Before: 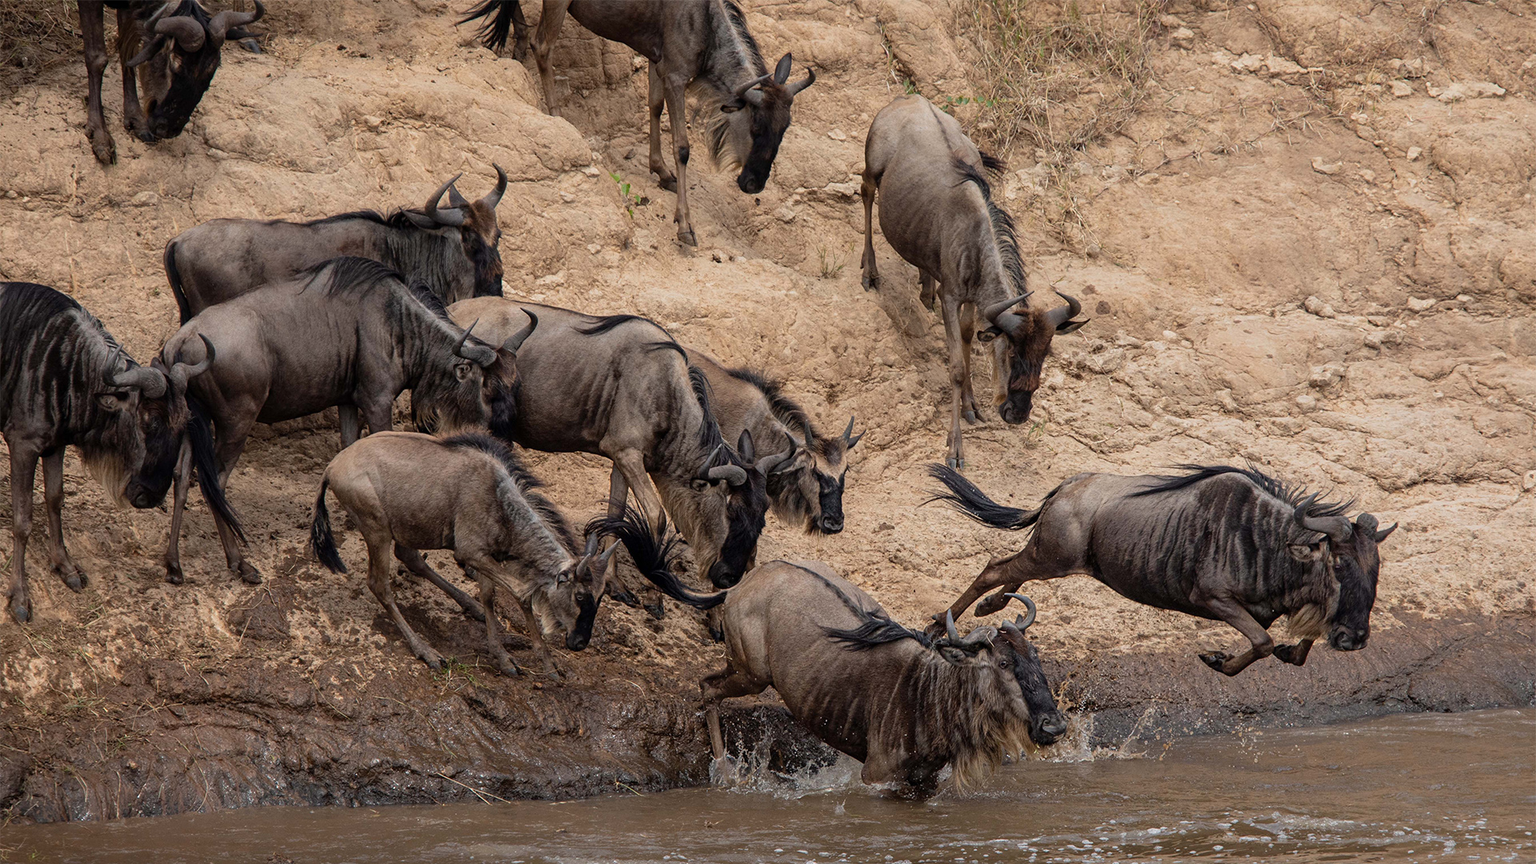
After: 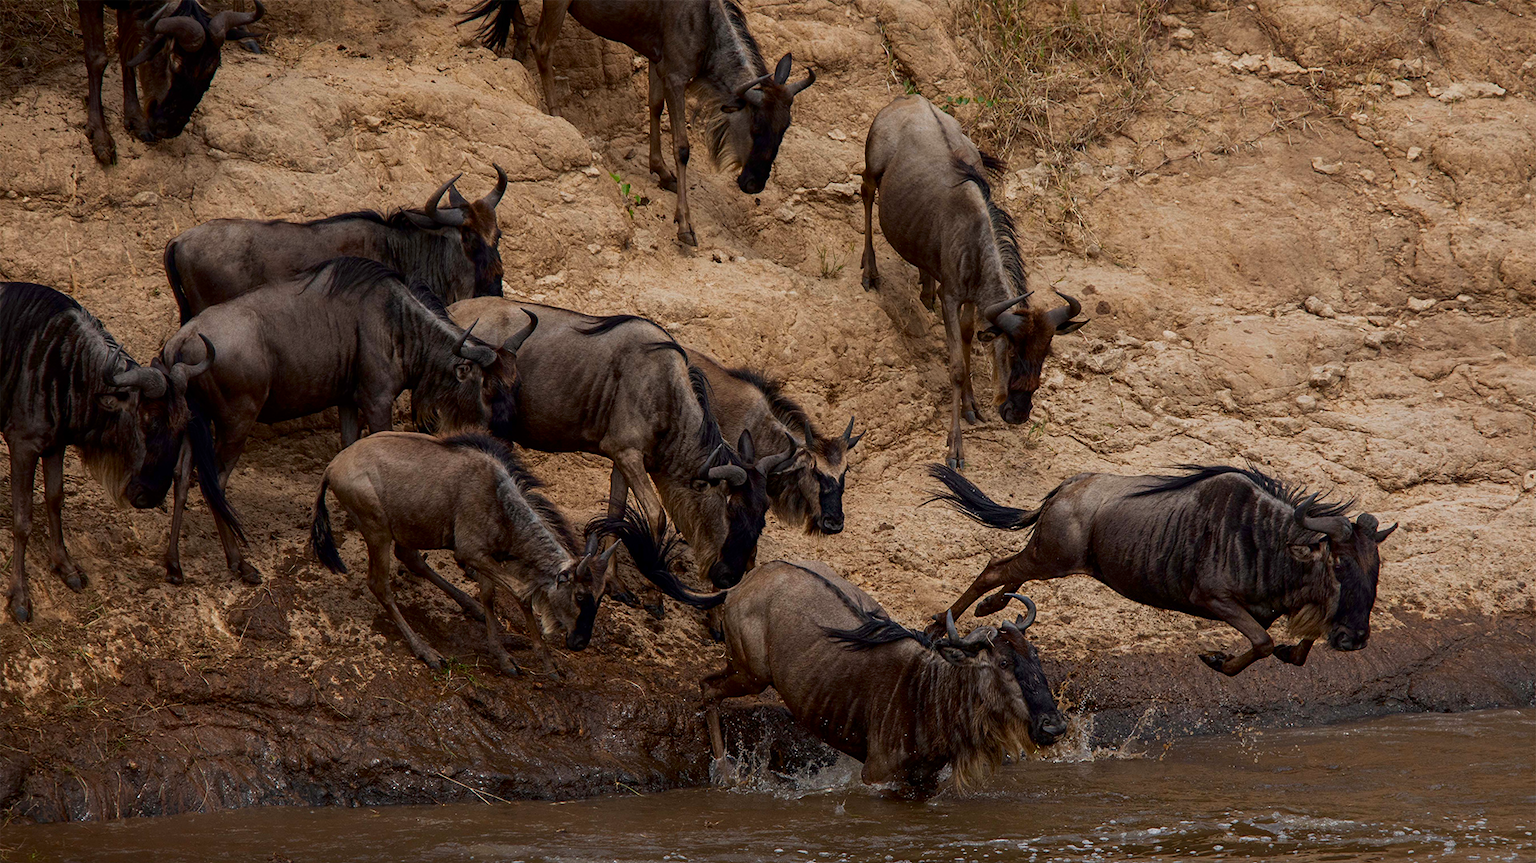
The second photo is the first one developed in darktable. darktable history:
contrast brightness saturation: brightness -0.25, saturation 0.204
crop: bottom 0.061%
